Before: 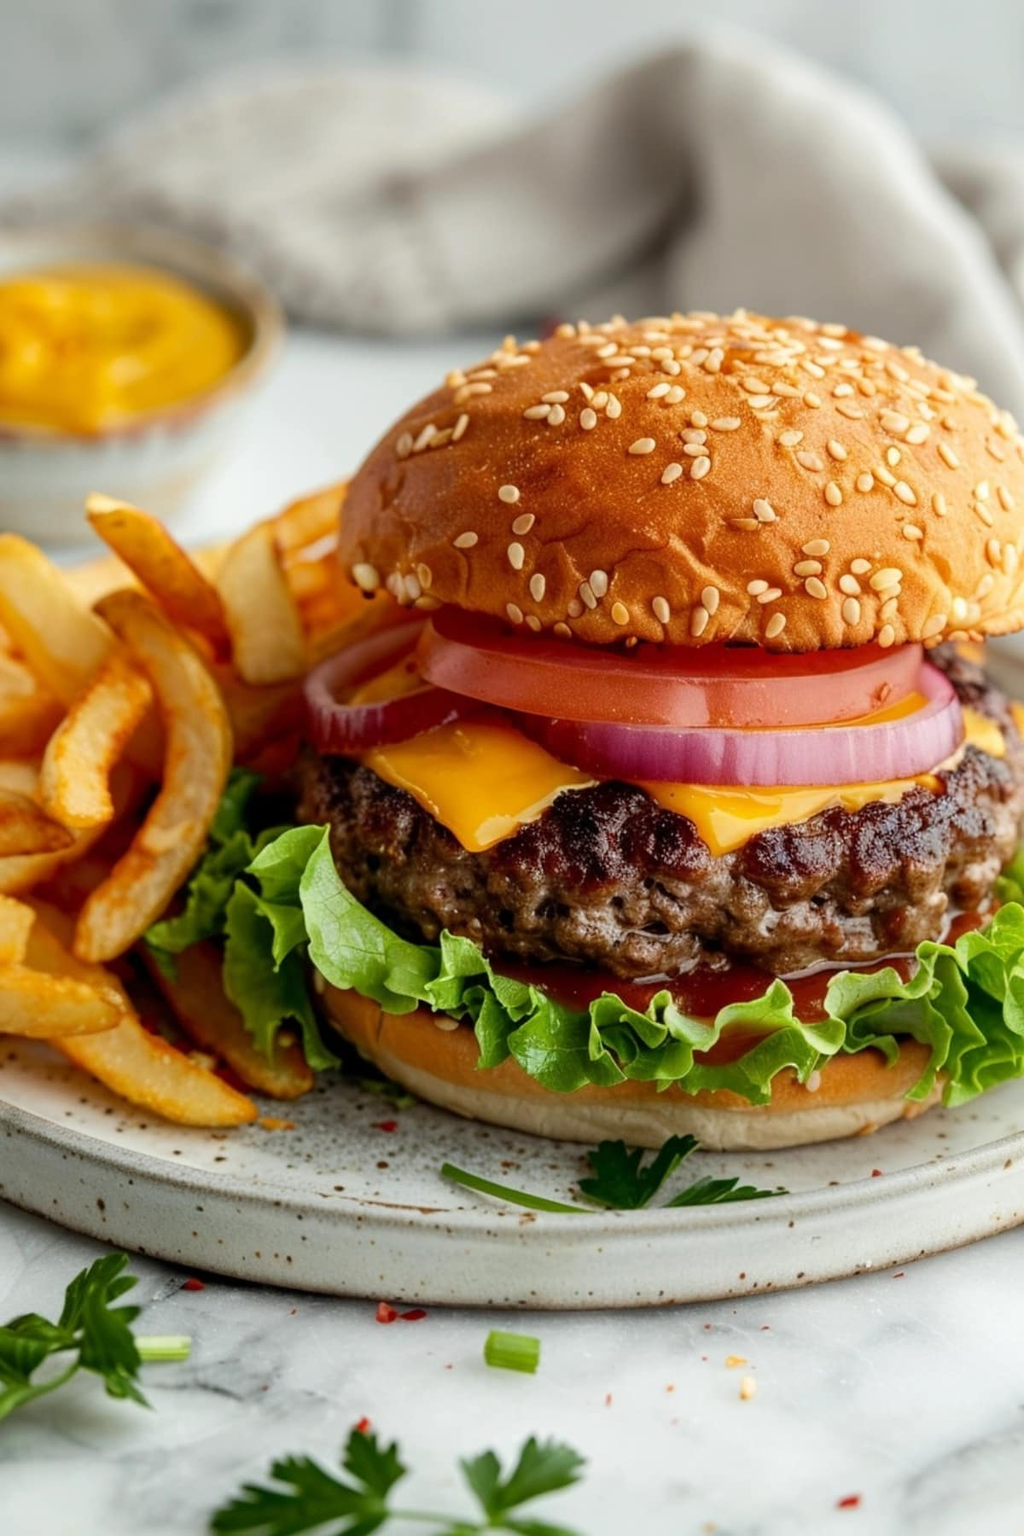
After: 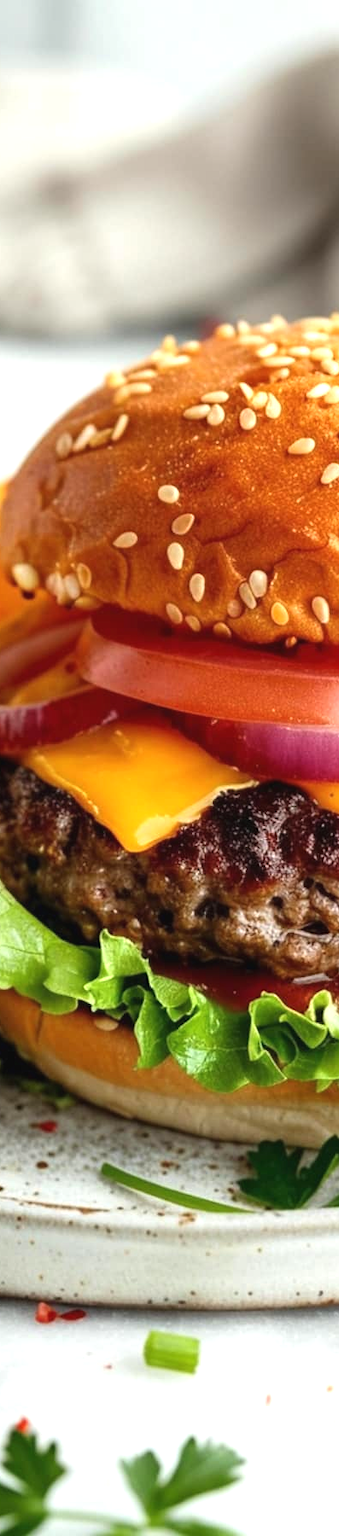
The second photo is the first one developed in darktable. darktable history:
crop: left 33.299%, right 33.462%
exposure: black level correction -0.002, exposure 0.711 EV, compensate highlight preservation false
